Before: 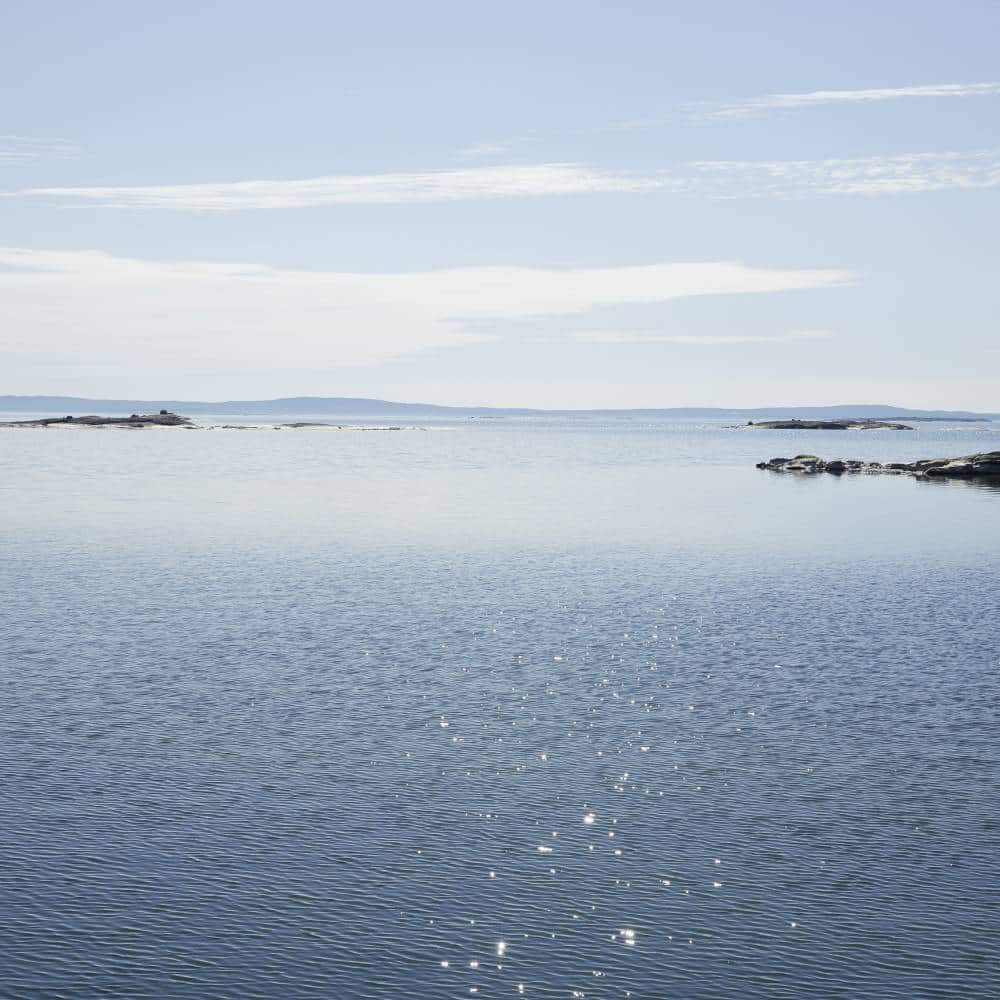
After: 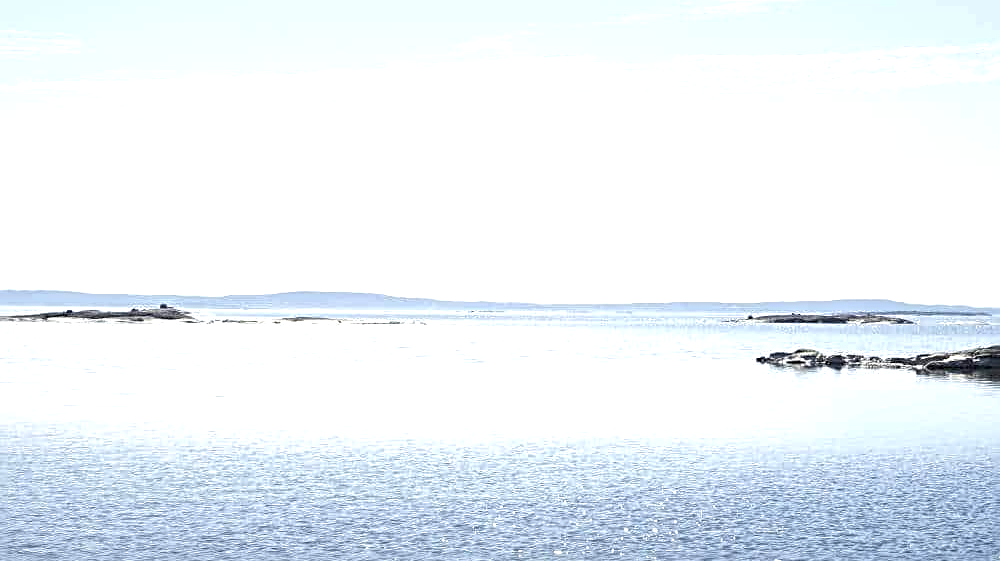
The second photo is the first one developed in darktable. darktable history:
local contrast: highlights 99%, shadows 86%, detail 160%, midtone range 0.2
sharpen: radius 3.119
crop and rotate: top 10.605%, bottom 33.274%
exposure: black level correction 0, exposure 0.7 EV, compensate highlight preservation false
